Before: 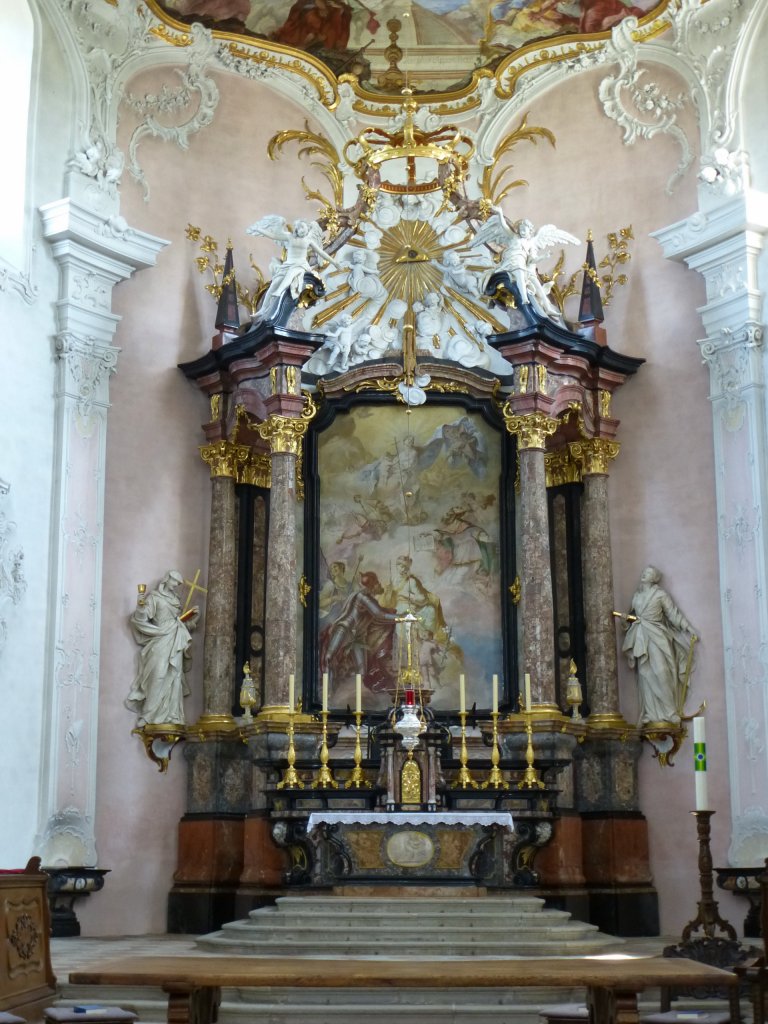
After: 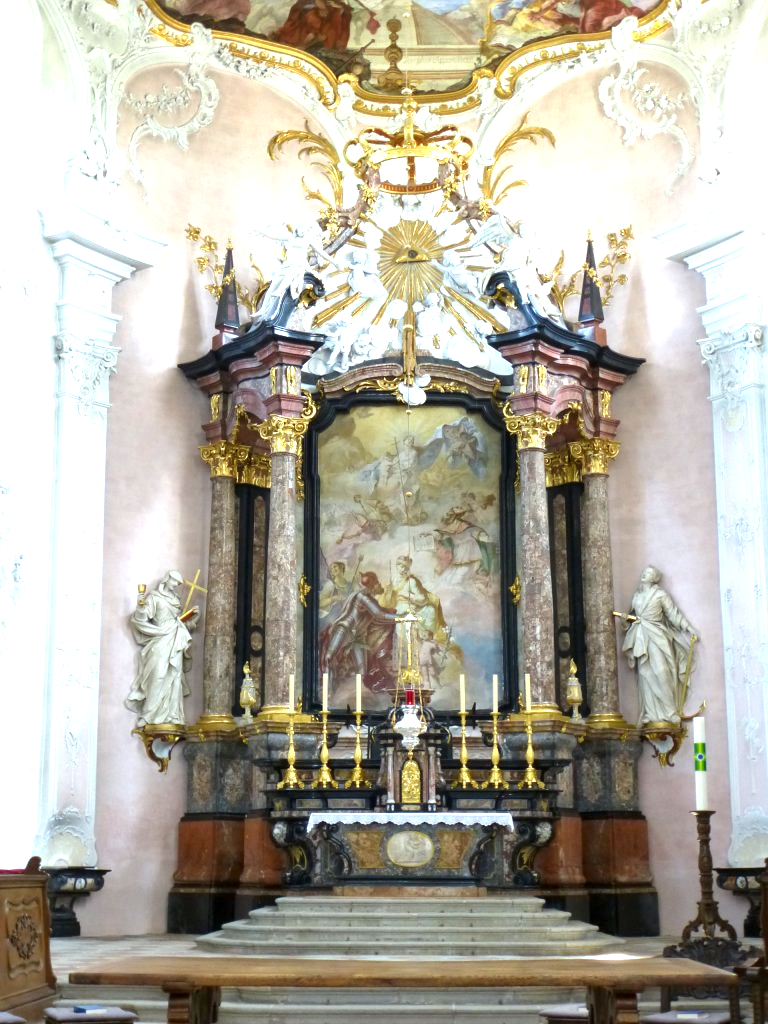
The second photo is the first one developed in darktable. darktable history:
exposure: black level correction 0.001, exposure 1.118 EV, compensate highlight preservation false
